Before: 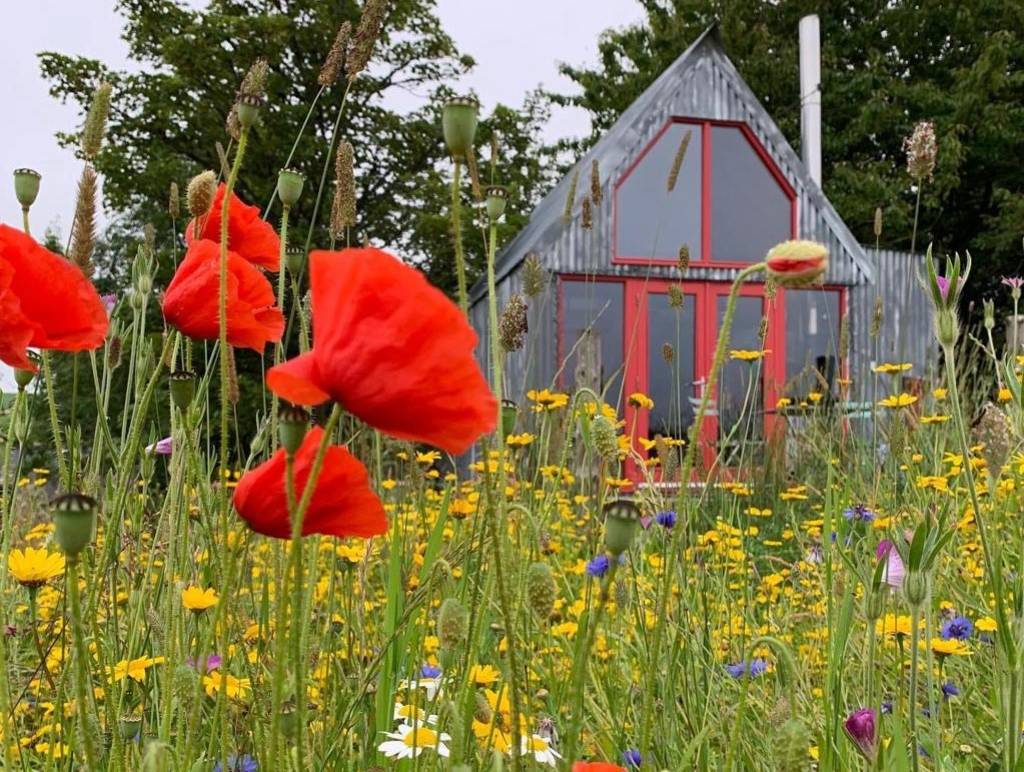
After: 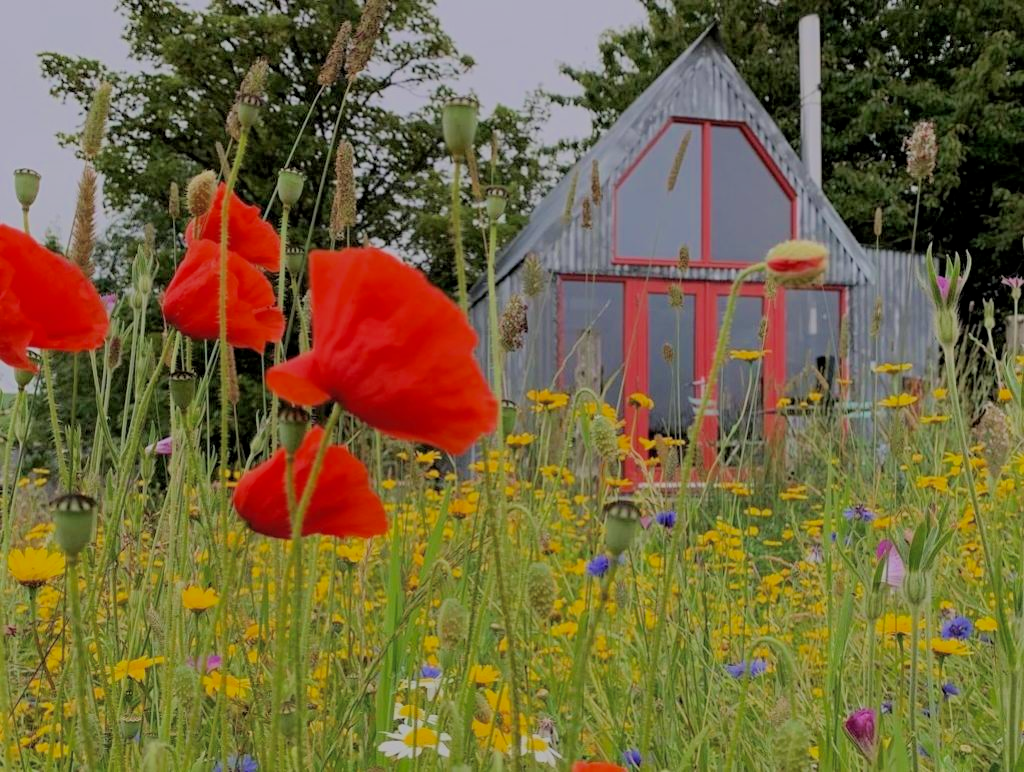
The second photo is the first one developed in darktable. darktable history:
filmic rgb: black relative exposure -7.01 EV, white relative exposure 6 EV, target black luminance 0%, hardness 2.74, latitude 61.92%, contrast 0.698, highlights saturation mix 10.21%, shadows ↔ highlights balance -0.095%, color science v6 (2022)
